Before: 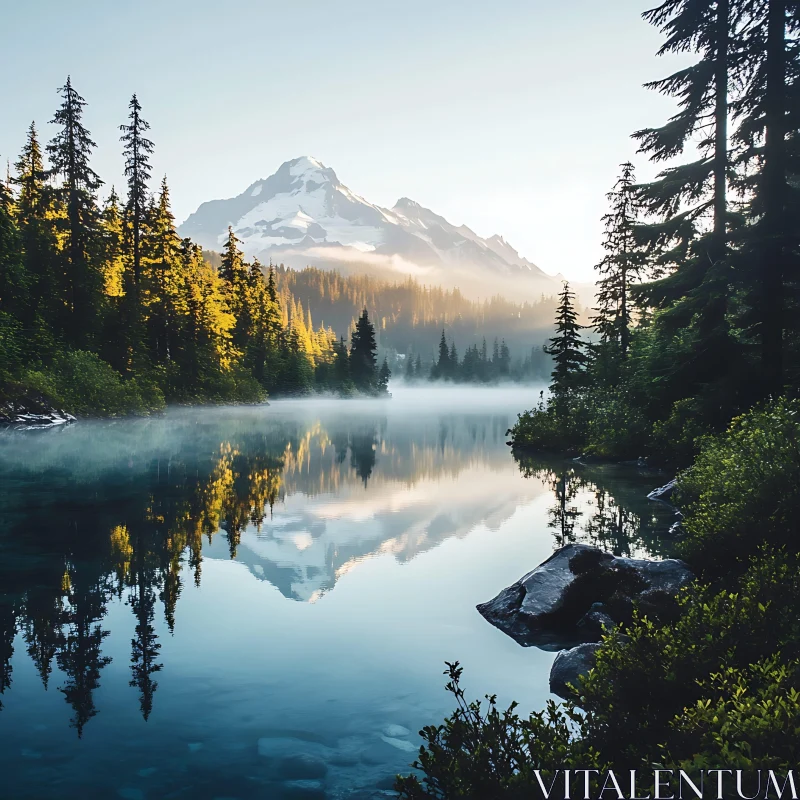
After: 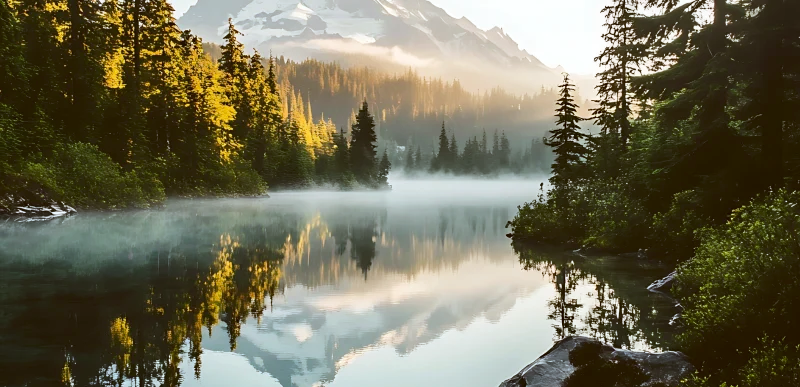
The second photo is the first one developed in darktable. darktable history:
crop and rotate: top 26.056%, bottom 25.543%
color correction: highlights a* -0.482, highlights b* 0.161, shadows a* 4.66, shadows b* 20.72
